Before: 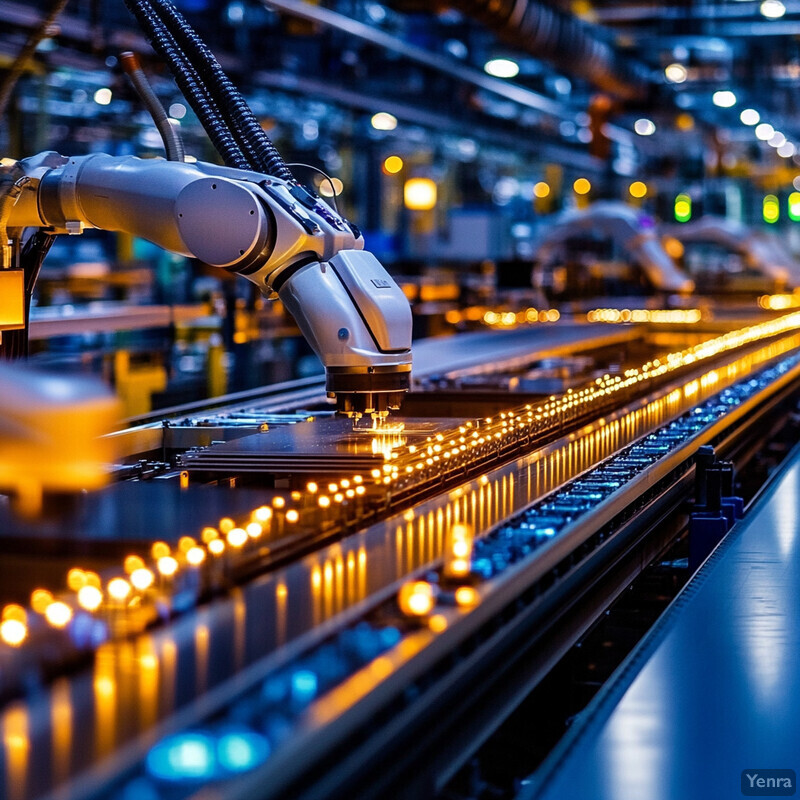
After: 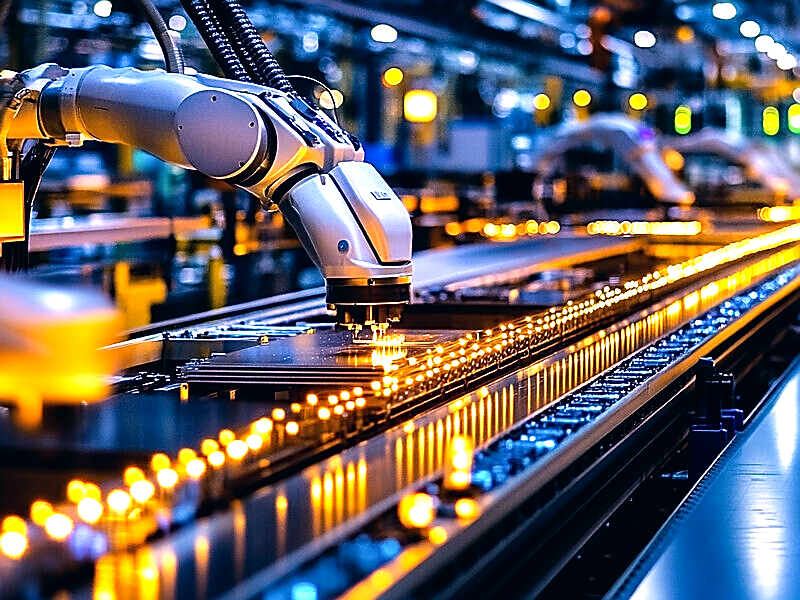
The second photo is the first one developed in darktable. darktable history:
crop: top 11.018%, bottom 13.881%
sharpen: radius 1.378, amount 1.263, threshold 0.67
color correction: highlights a* 5.42, highlights b* 5.35, shadows a* -4.51, shadows b* -5.22
tone equalizer: -8 EV -1.06 EV, -7 EV -0.976 EV, -6 EV -0.871 EV, -5 EV -0.552 EV, -3 EV 0.58 EV, -2 EV 0.891 EV, -1 EV 1.01 EV, +0 EV 1.07 EV, mask exposure compensation -0.503 EV
